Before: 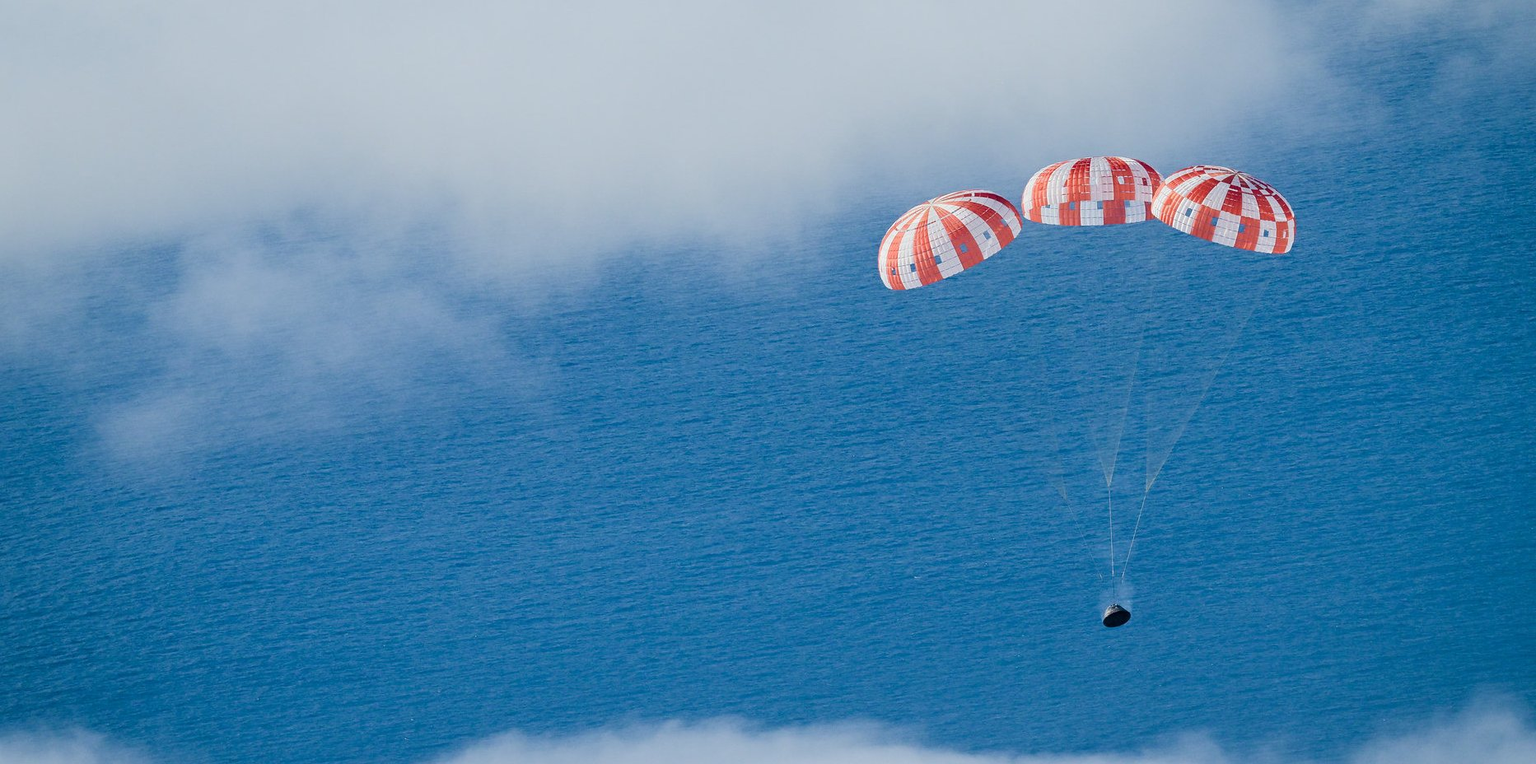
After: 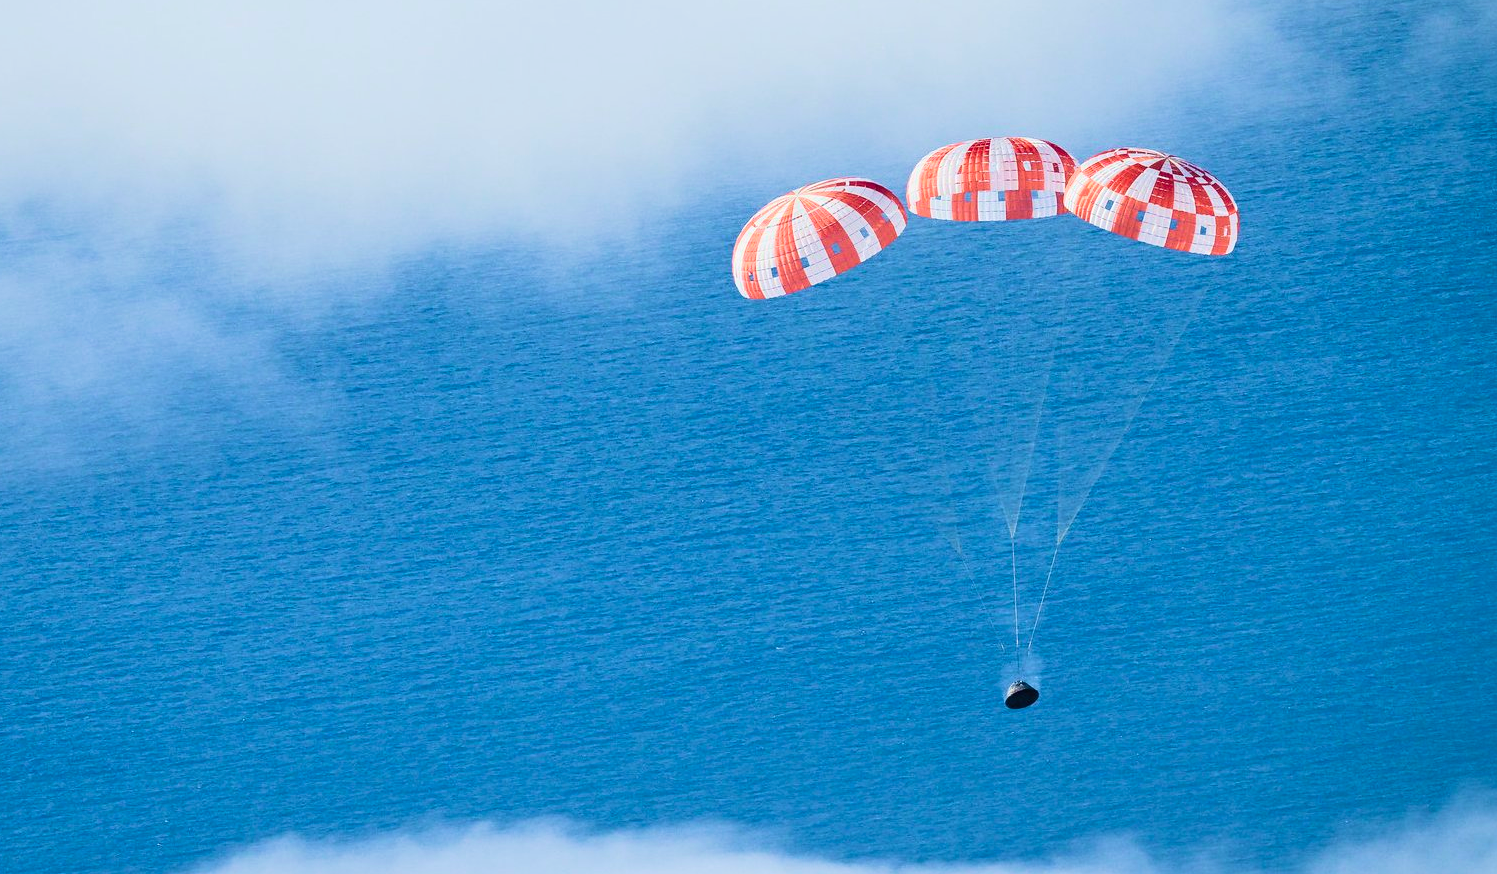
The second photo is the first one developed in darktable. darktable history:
crop and rotate: left 17.959%, top 5.771%, right 1.742%
contrast brightness saturation: contrast 0.2, brightness 0.16, saturation 0.22
velvia: on, module defaults
